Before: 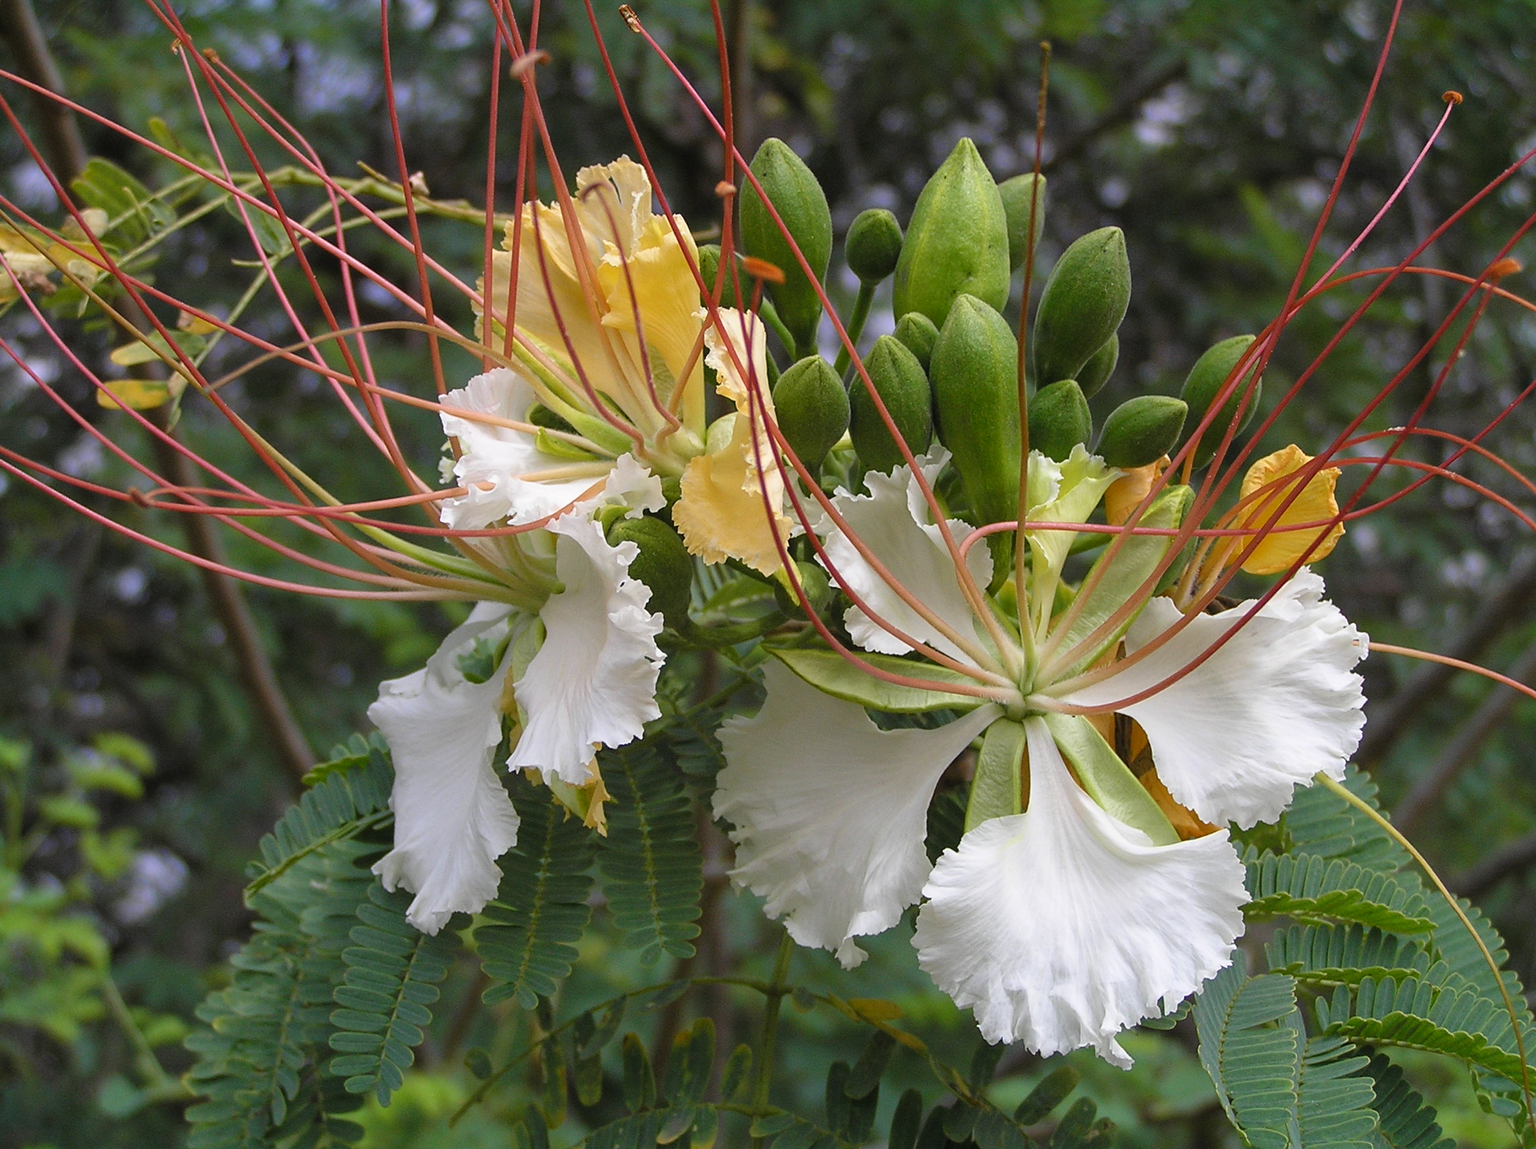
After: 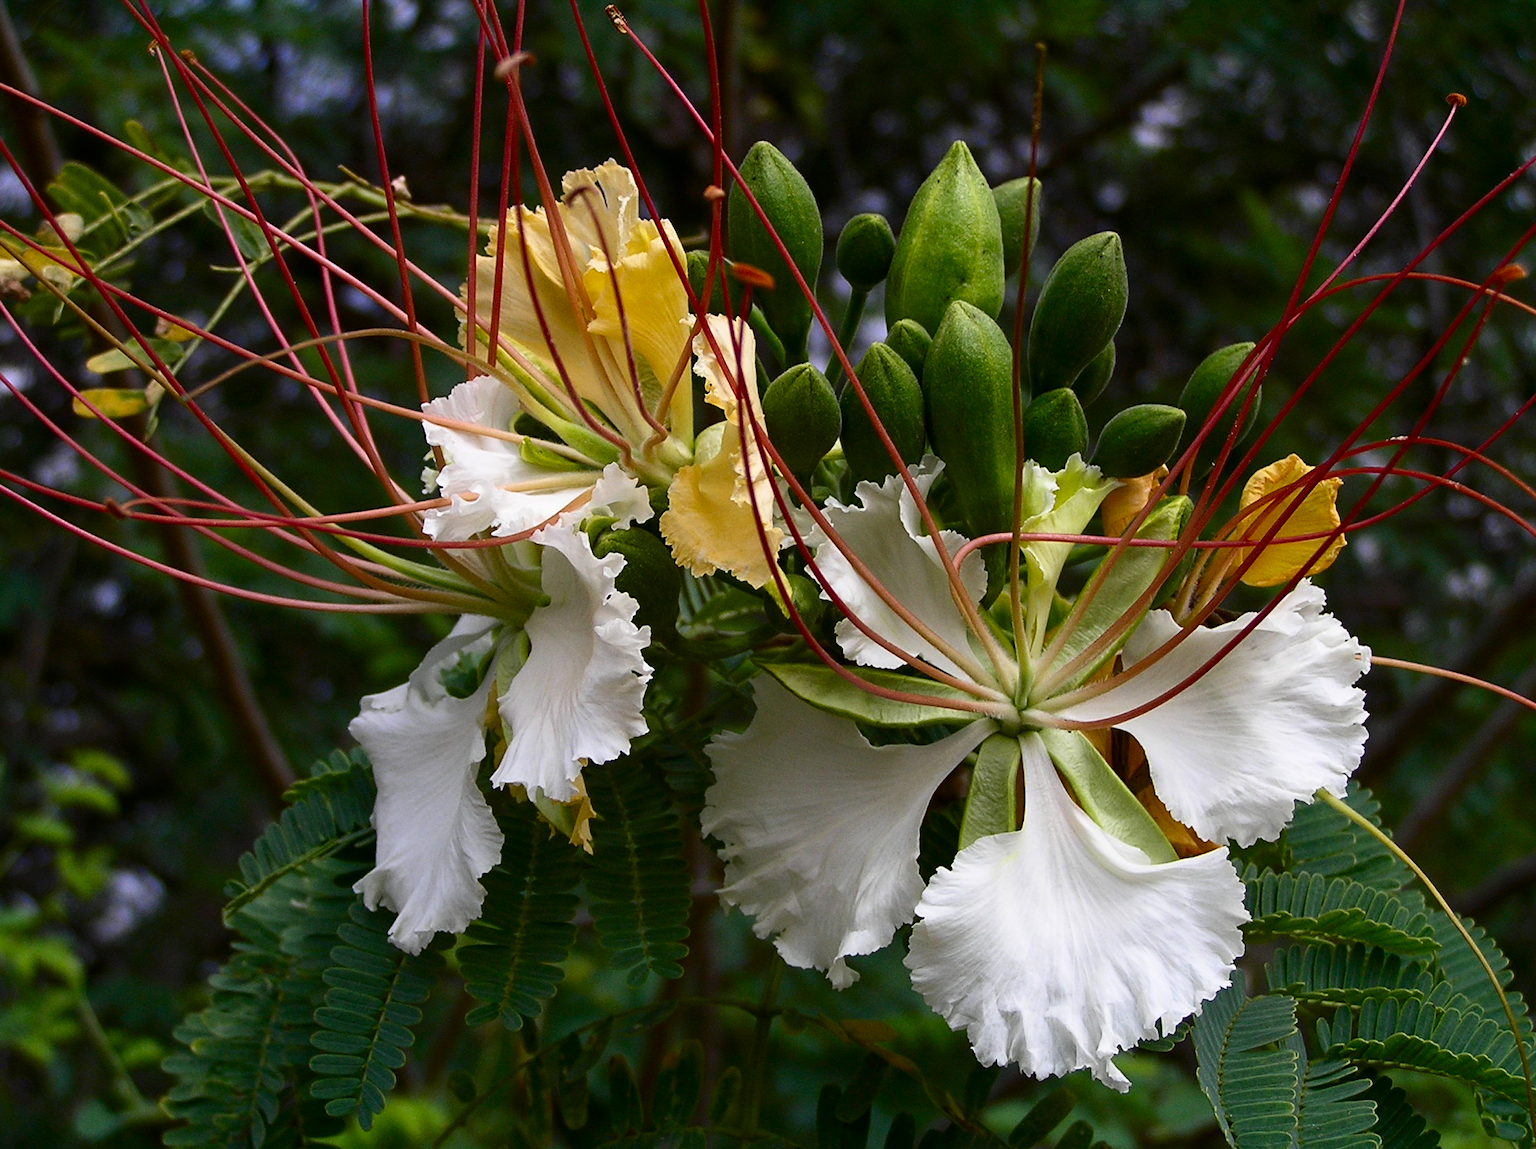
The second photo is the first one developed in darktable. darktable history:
contrast brightness saturation: contrast 0.19, brightness -0.24, saturation 0.11
crop: left 1.743%, right 0.268%, bottom 2.011%
